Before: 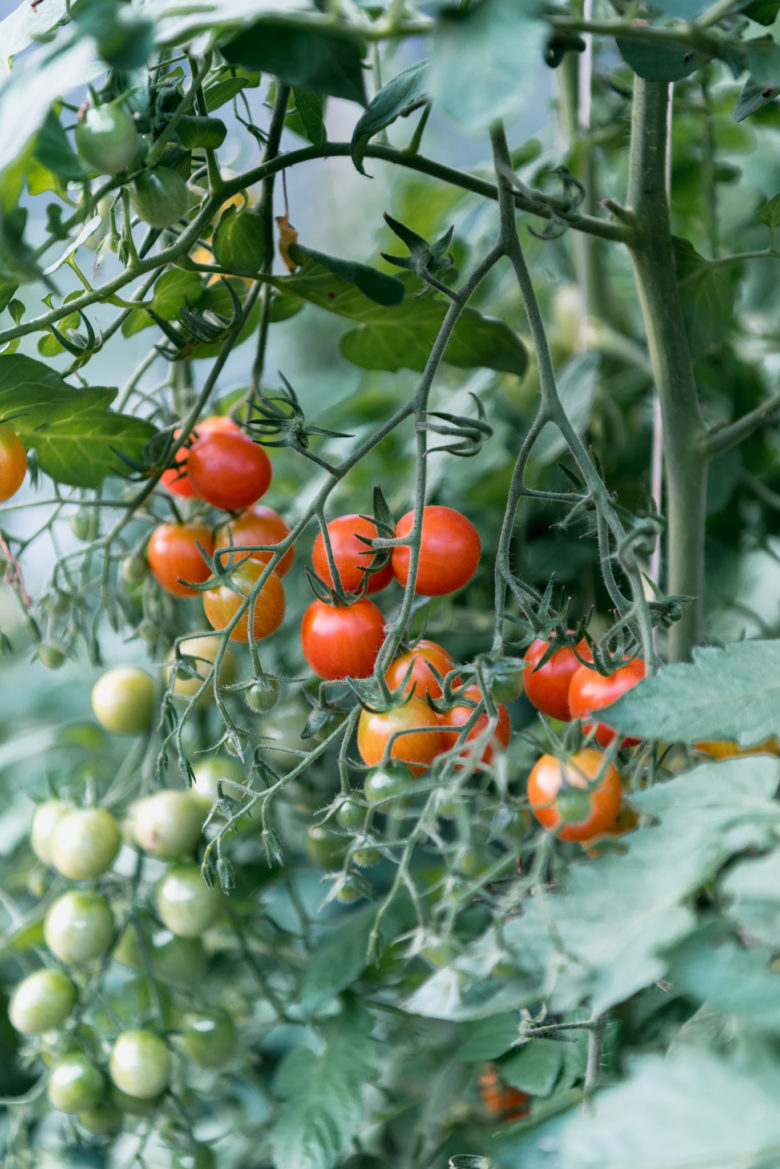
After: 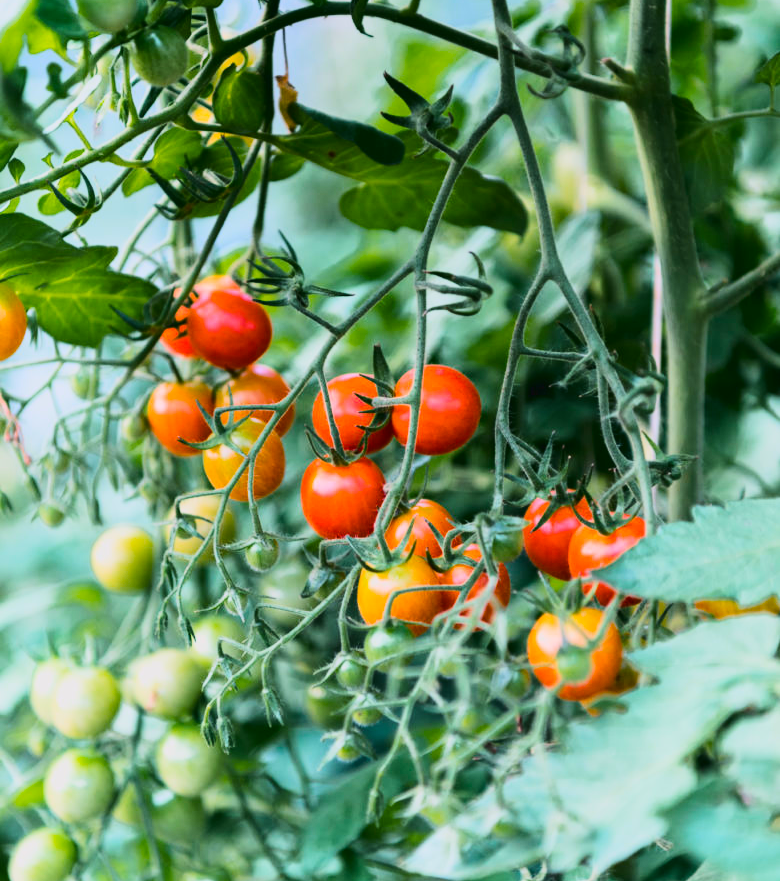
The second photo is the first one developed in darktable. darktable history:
tone curve: curves: ch0 [(0, 0.021) (0.104, 0.093) (0.236, 0.234) (0.456, 0.566) (0.647, 0.78) (0.864, 0.9) (1, 0.932)]; ch1 [(0, 0) (0.353, 0.344) (0.43, 0.401) (0.479, 0.476) (0.502, 0.504) (0.544, 0.534) (0.566, 0.566) (0.612, 0.621) (0.657, 0.679) (1, 1)]; ch2 [(0, 0) (0.34, 0.314) (0.434, 0.43) (0.5, 0.498) (0.528, 0.536) (0.56, 0.576) (0.595, 0.638) (0.644, 0.729) (1, 1)], color space Lab, linked channels, preserve colors none
crop and rotate: top 12.084%, bottom 12.512%
color balance rgb: shadows lift › luminance -9.73%, shadows lift › chroma 0.826%, shadows lift › hue 112.79°, highlights gain › chroma 0.222%, highlights gain › hue 332.94°, perceptual saturation grading › global saturation 29.724%, global vibrance 9.898%
